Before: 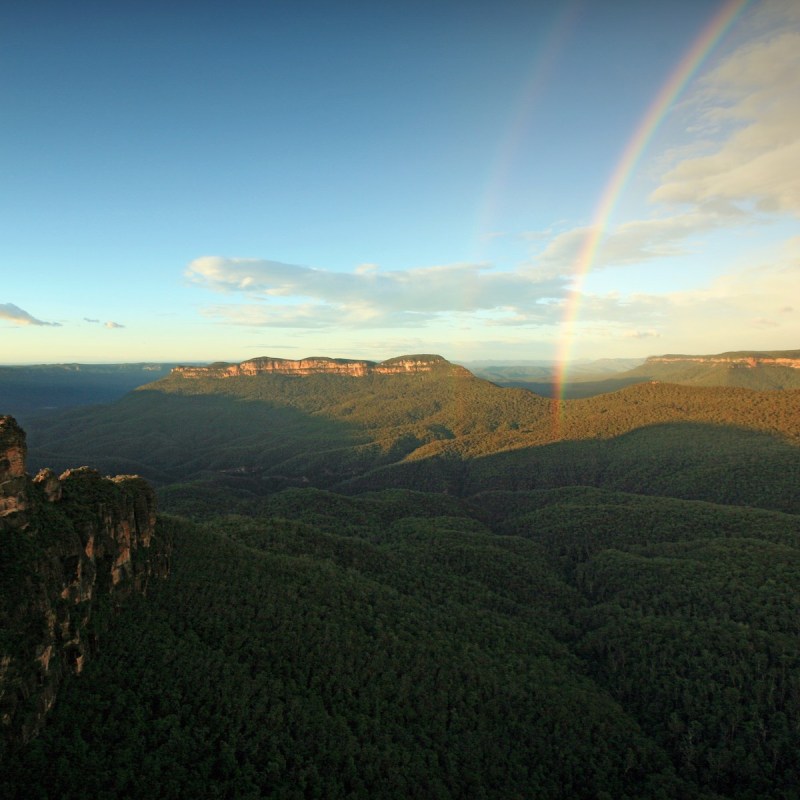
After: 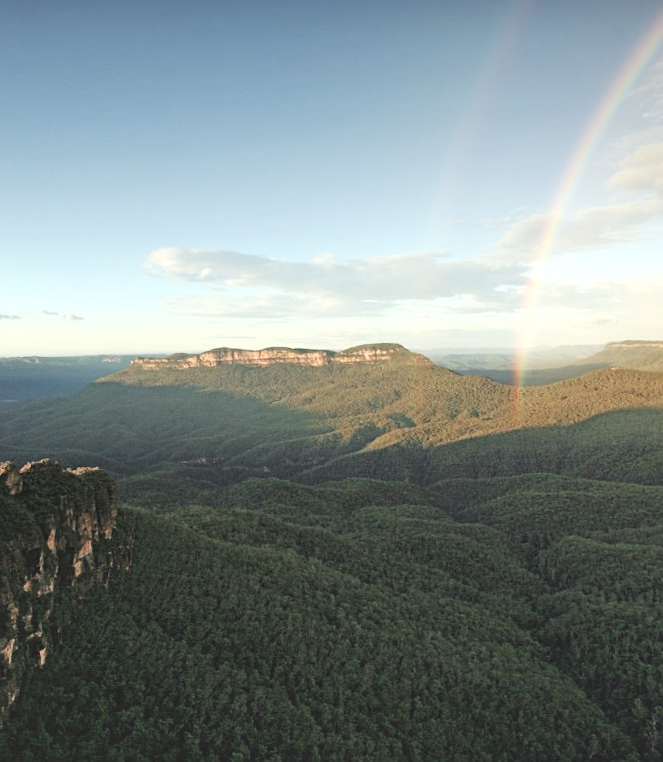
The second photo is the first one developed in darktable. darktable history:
crop and rotate: angle 0.668°, left 4.491%, top 0.935%, right 11.583%, bottom 2.682%
sharpen: amount 0.204
tone equalizer: -8 EV -0.404 EV, -7 EV -0.369 EV, -6 EV -0.333 EV, -5 EV -0.233 EV, -3 EV 0.252 EV, -2 EV 0.329 EV, -1 EV 0.383 EV, +0 EV 0.409 EV
tone curve: curves: ch0 [(0, 0) (0.071, 0.047) (0.266, 0.26) (0.491, 0.552) (0.753, 0.818) (1, 0.983)]; ch1 [(0, 0) (0.346, 0.307) (0.408, 0.369) (0.463, 0.443) (0.482, 0.493) (0.502, 0.5) (0.517, 0.518) (0.546, 0.587) (0.588, 0.643) (0.651, 0.709) (1, 1)]; ch2 [(0, 0) (0.346, 0.34) (0.434, 0.46) (0.485, 0.494) (0.5, 0.494) (0.517, 0.503) (0.535, 0.545) (0.583, 0.634) (0.625, 0.686) (1, 1)], preserve colors none
shadows and highlights: soften with gaussian
contrast brightness saturation: contrast -0.248, saturation -0.427
exposure: black level correction 0.001, exposure 0.499 EV, compensate highlight preservation false
